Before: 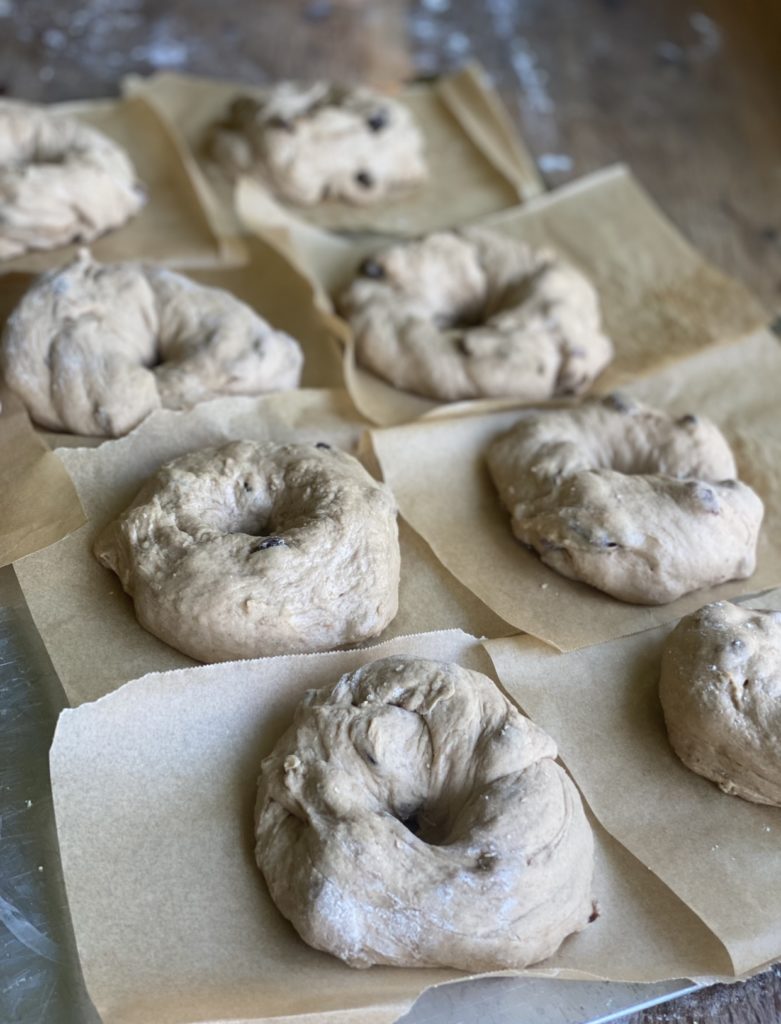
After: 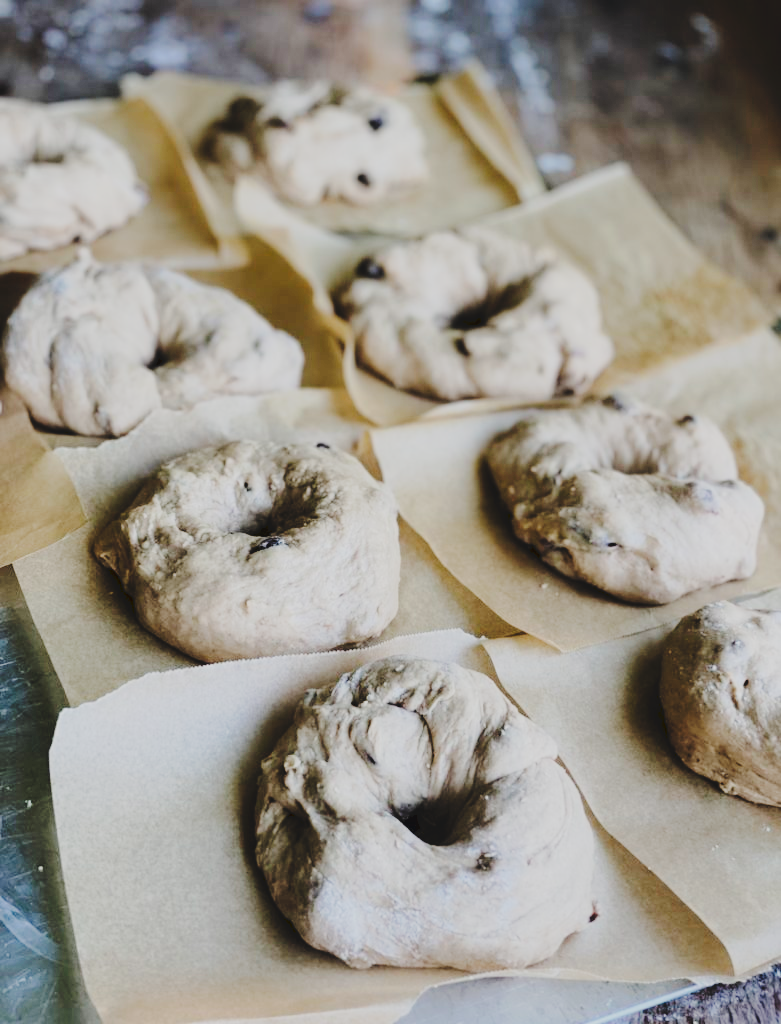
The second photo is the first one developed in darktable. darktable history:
filmic rgb: black relative exposure -4.38 EV, white relative exposure 4.56 EV, hardness 2.37, contrast 1.05
exposure: compensate highlight preservation false
tone curve: curves: ch0 [(0, 0) (0.003, 0.079) (0.011, 0.083) (0.025, 0.088) (0.044, 0.095) (0.069, 0.106) (0.1, 0.115) (0.136, 0.127) (0.177, 0.152) (0.224, 0.198) (0.277, 0.263) (0.335, 0.371) (0.399, 0.483) (0.468, 0.582) (0.543, 0.664) (0.623, 0.726) (0.709, 0.793) (0.801, 0.842) (0.898, 0.896) (1, 1)], preserve colors none
